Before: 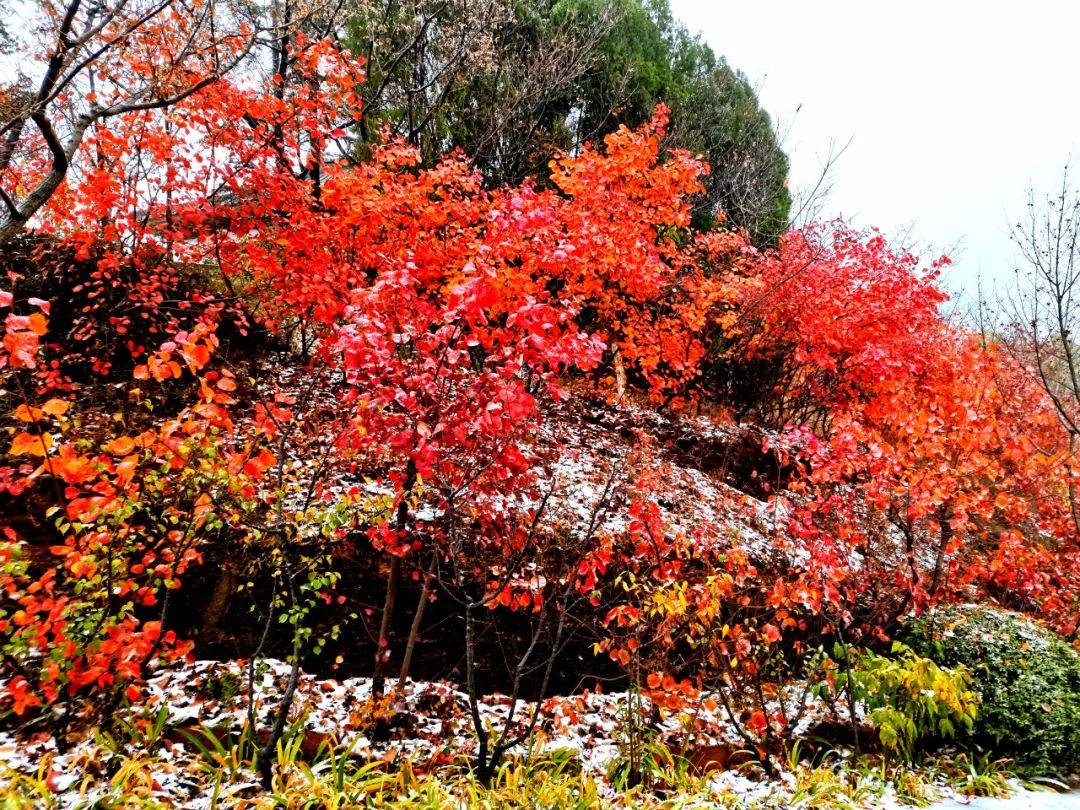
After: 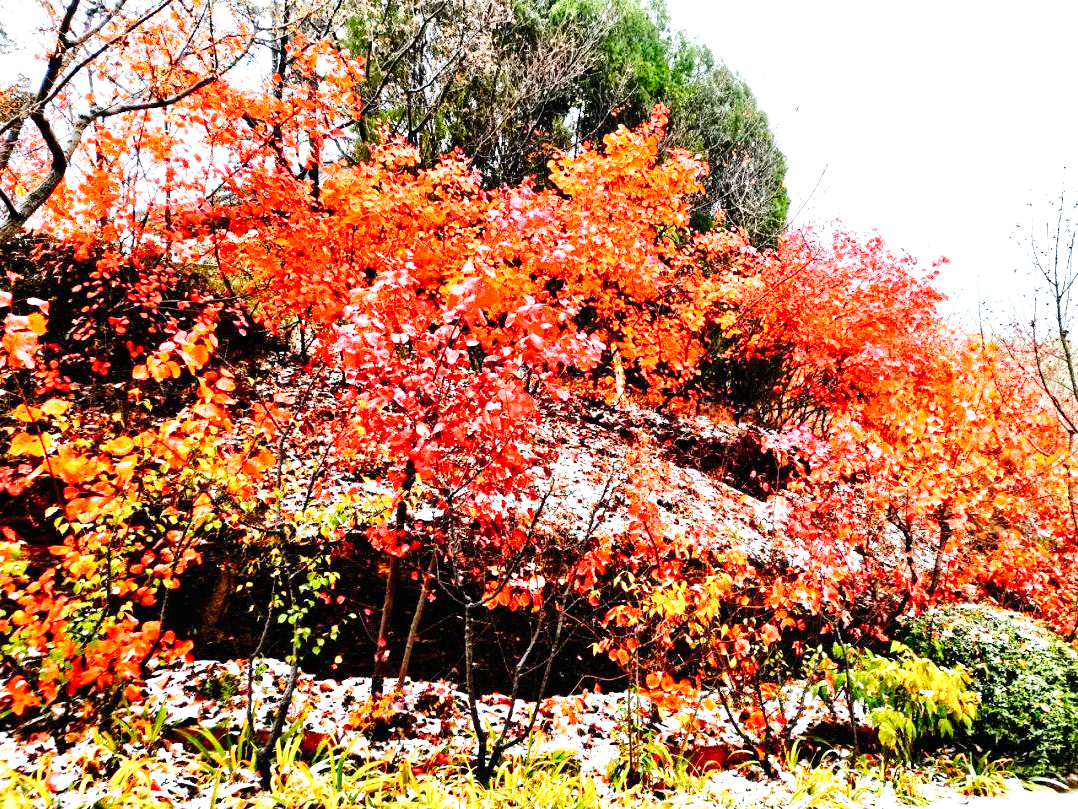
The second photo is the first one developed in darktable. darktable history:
base curve: curves: ch0 [(0, 0) (0.036, 0.025) (0.121, 0.166) (0.206, 0.329) (0.605, 0.79) (1, 1)], preserve colors none
crop and rotate: left 0.178%, bottom 0.001%
exposure: black level correction 0, exposure 0.953 EV, compensate highlight preservation false
